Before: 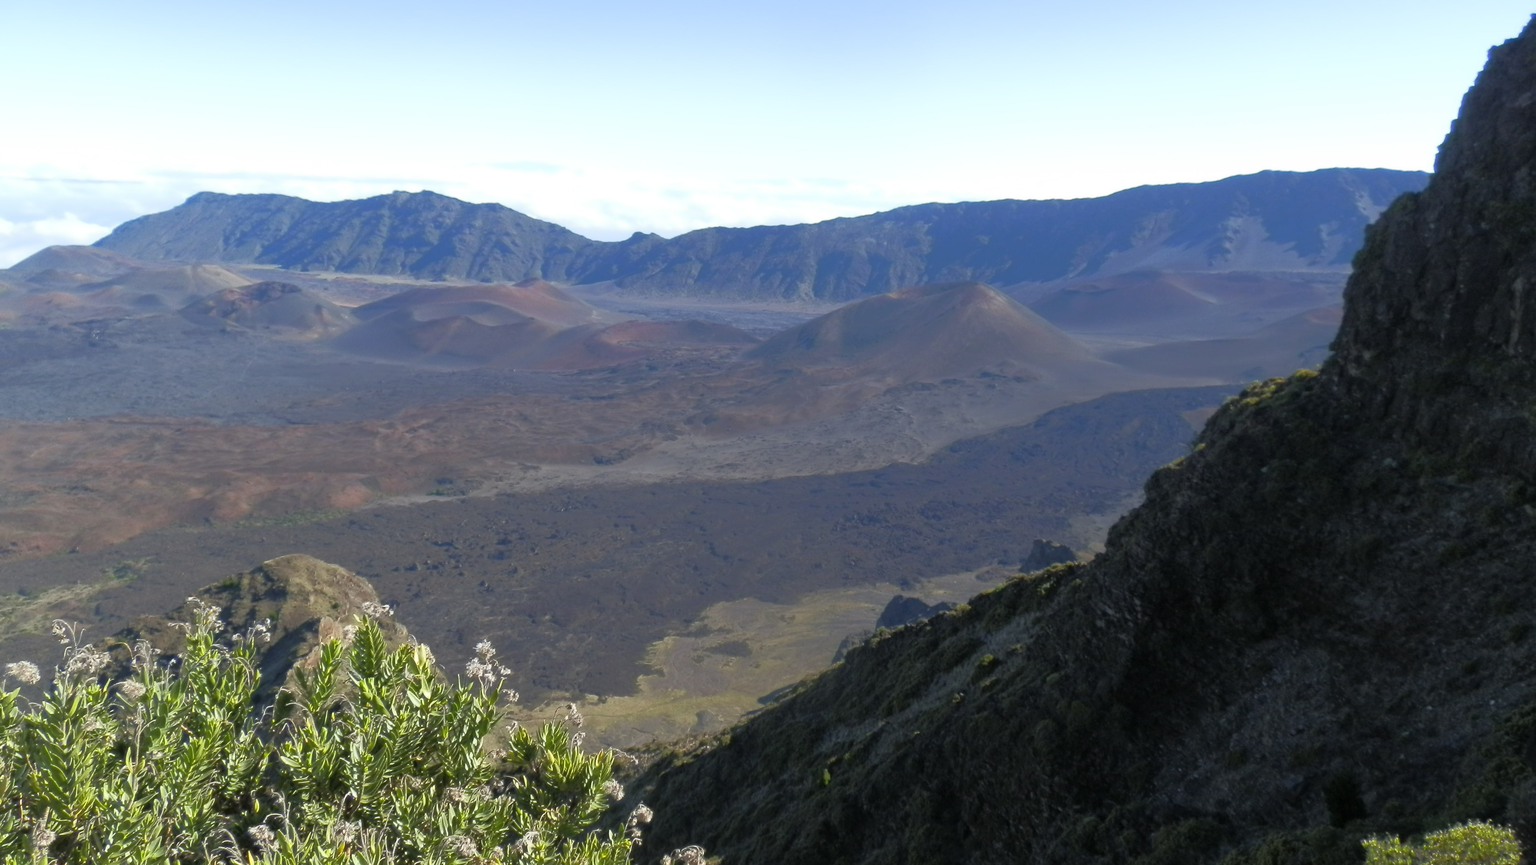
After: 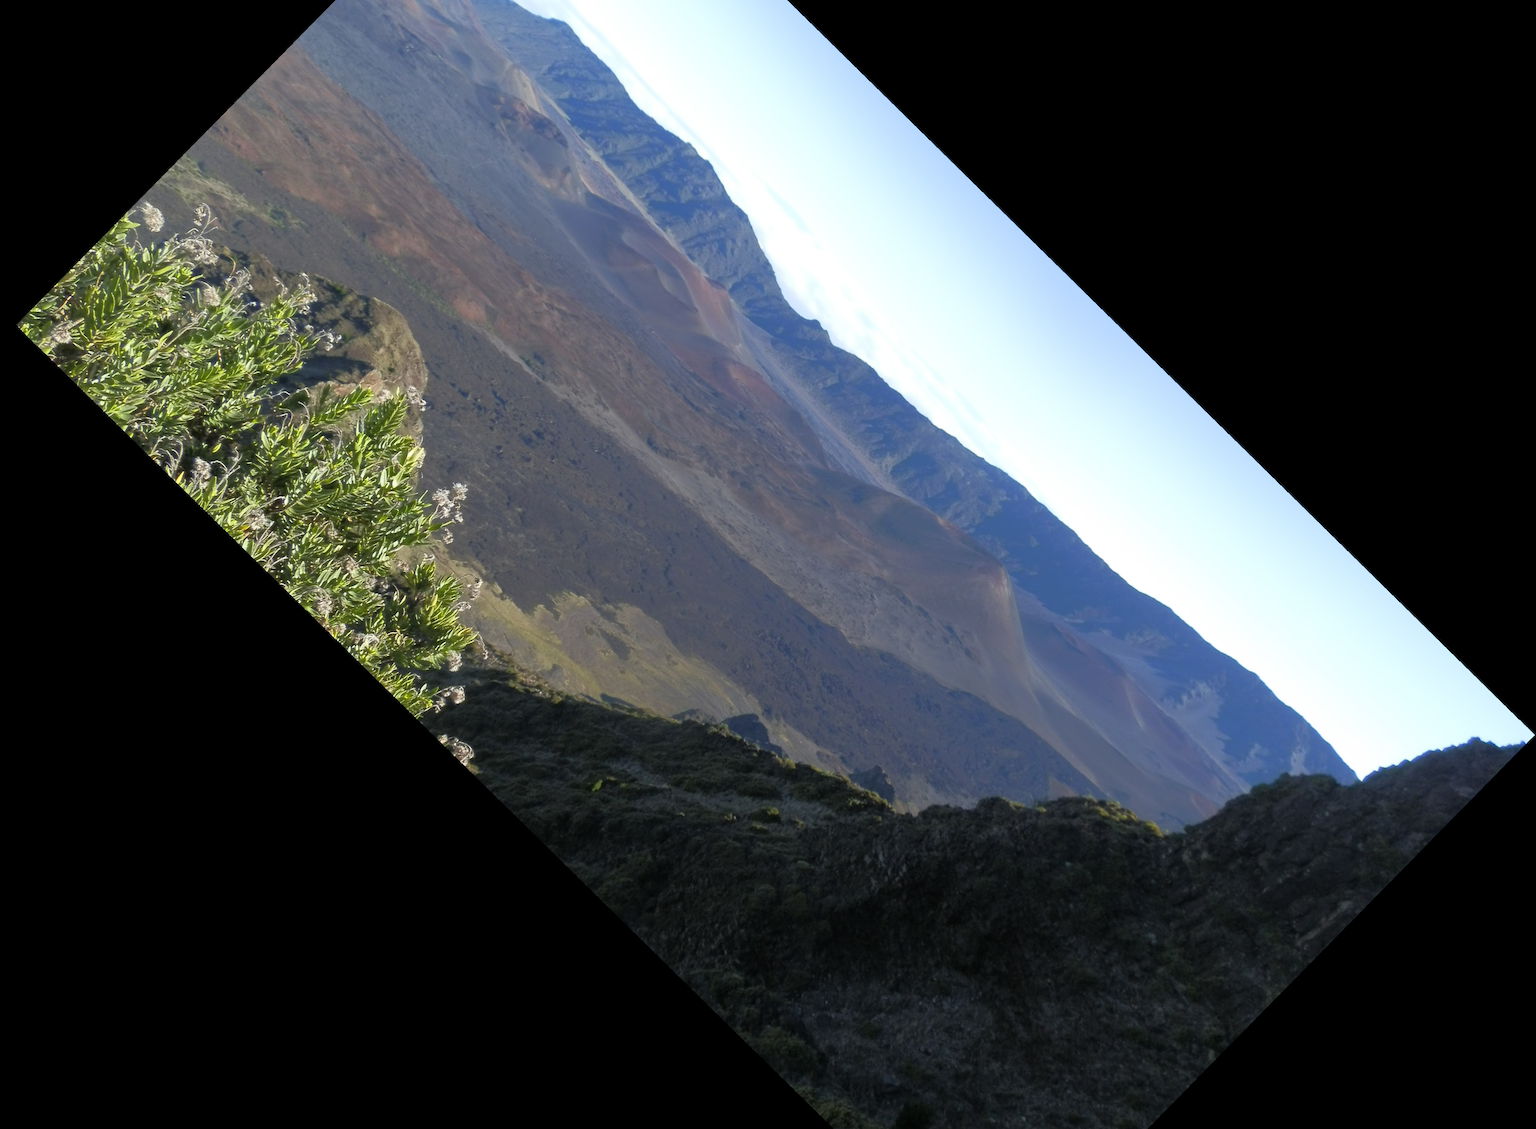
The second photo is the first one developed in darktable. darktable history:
crop and rotate: angle -46.26°, top 16.234%, right 0.912%, bottom 11.704%
rotate and perspective: rotation -1.75°, automatic cropping off
